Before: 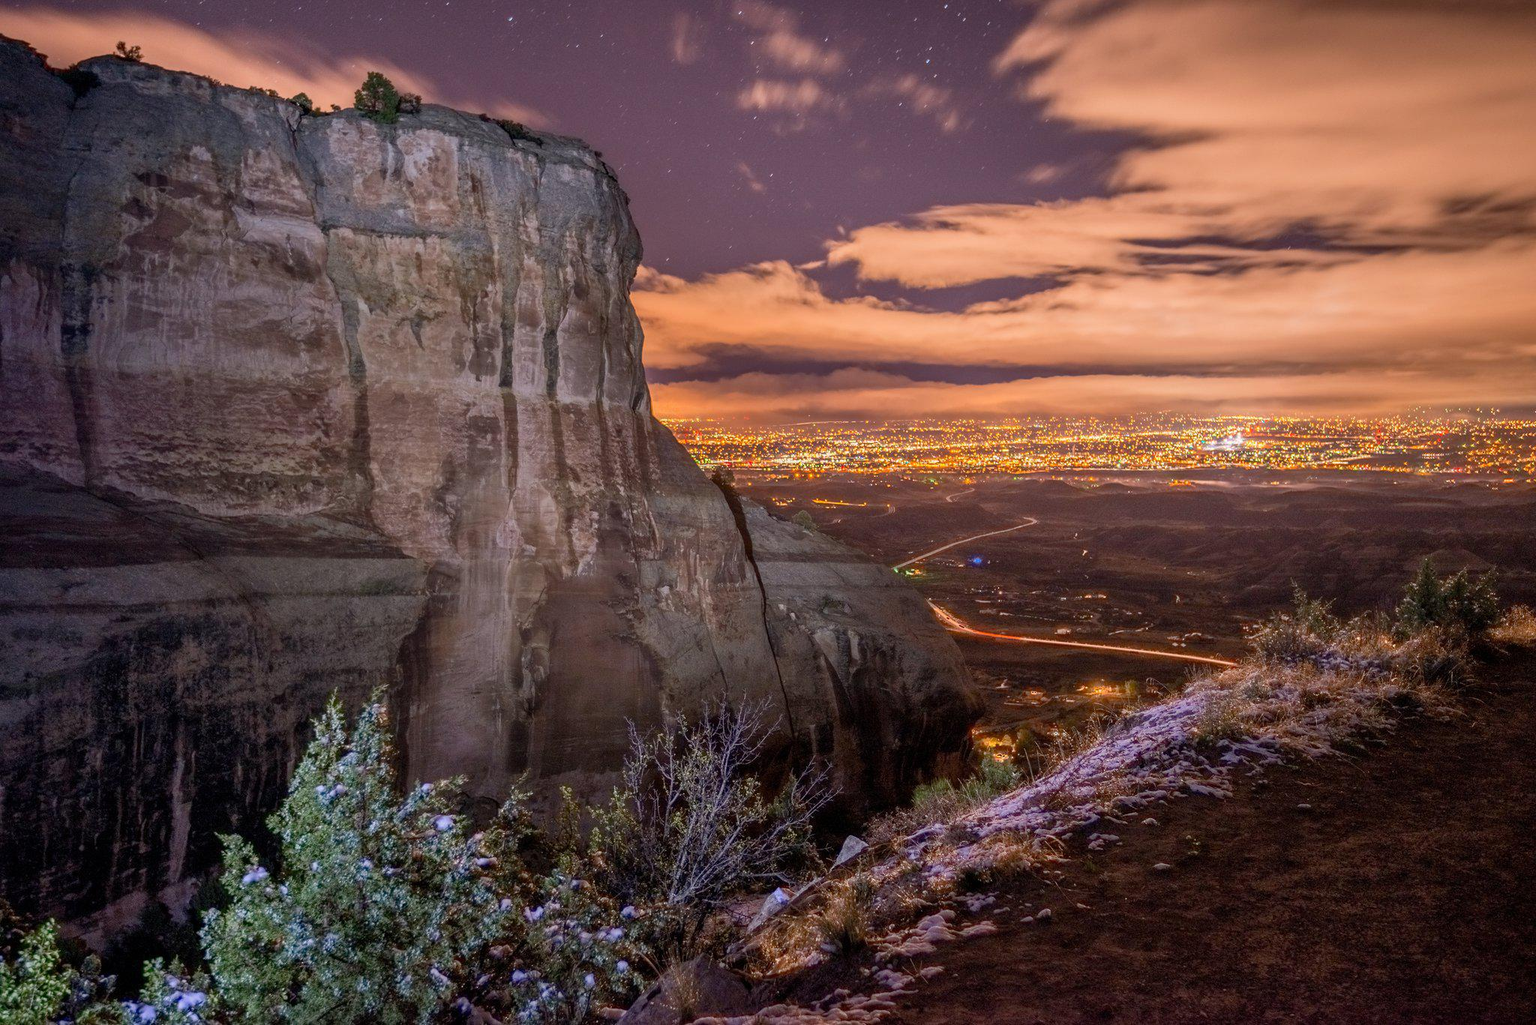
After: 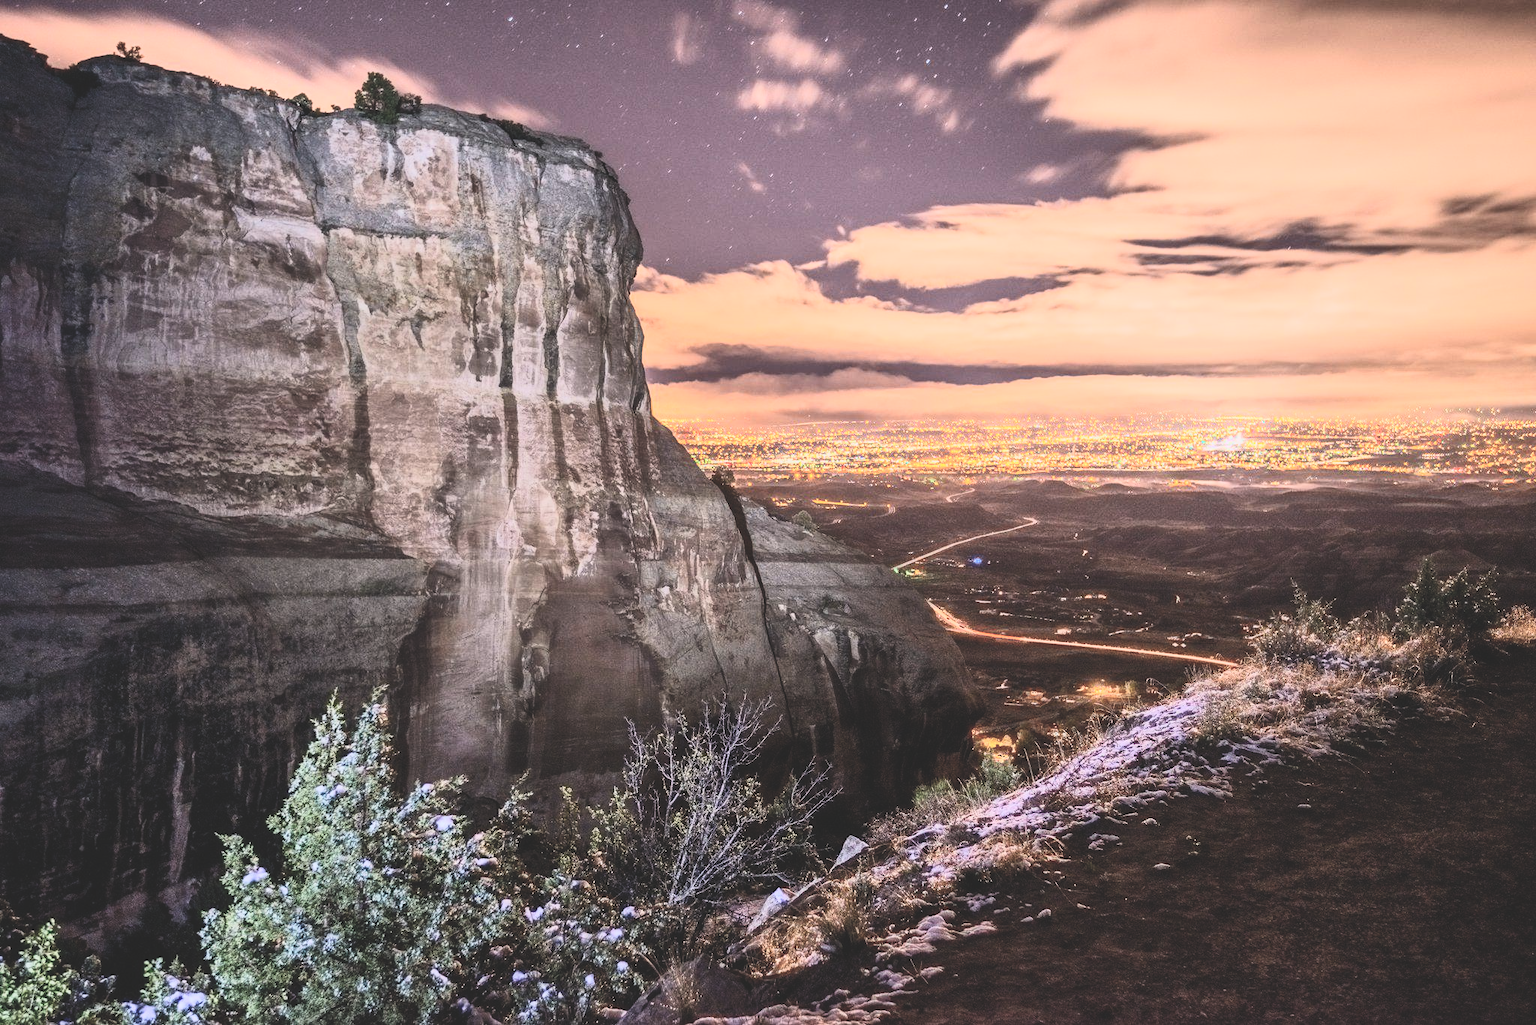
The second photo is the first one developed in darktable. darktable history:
exposure: black level correction -0.027, compensate highlight preservation false
filmic rgb: black relative exposure -5.09 EV, white relative exposure 4 EV, hardness 2.91, contrast 1.097
tone curve: curves: ch0 [(0, 0.098) (0.262, 0.324) (0.421, 0.59) (0.54, 0.803) (0.725, 0.922) (0.99, 0.974)], color space Lab, independent channels, preserve colors none
